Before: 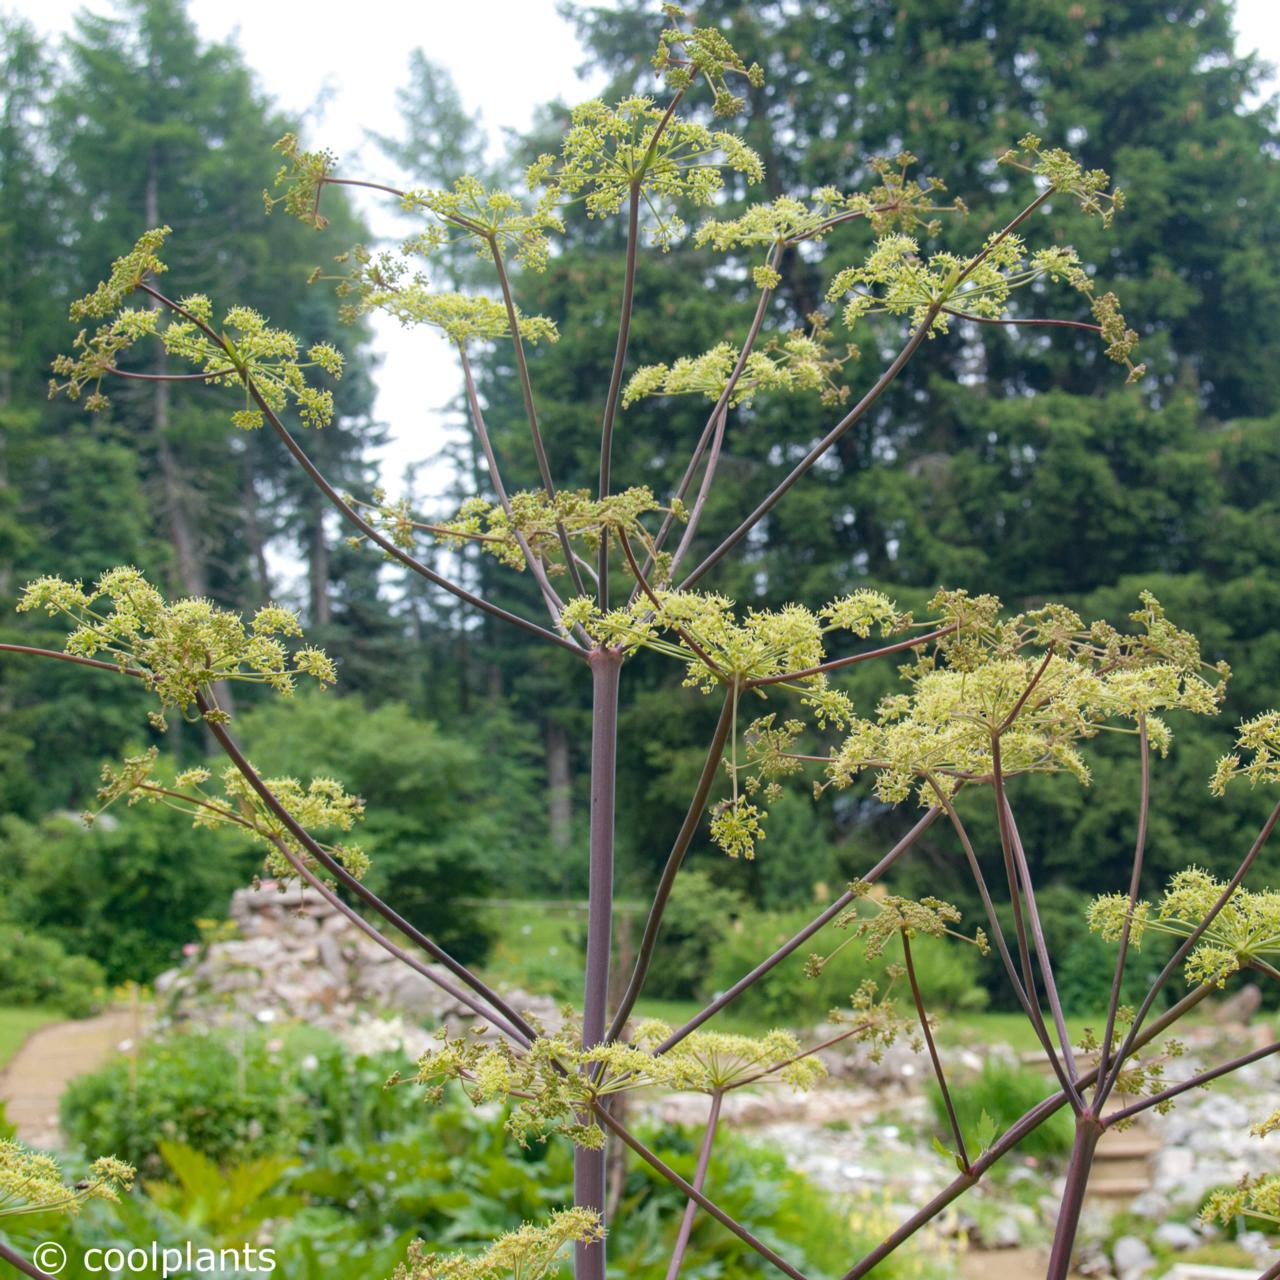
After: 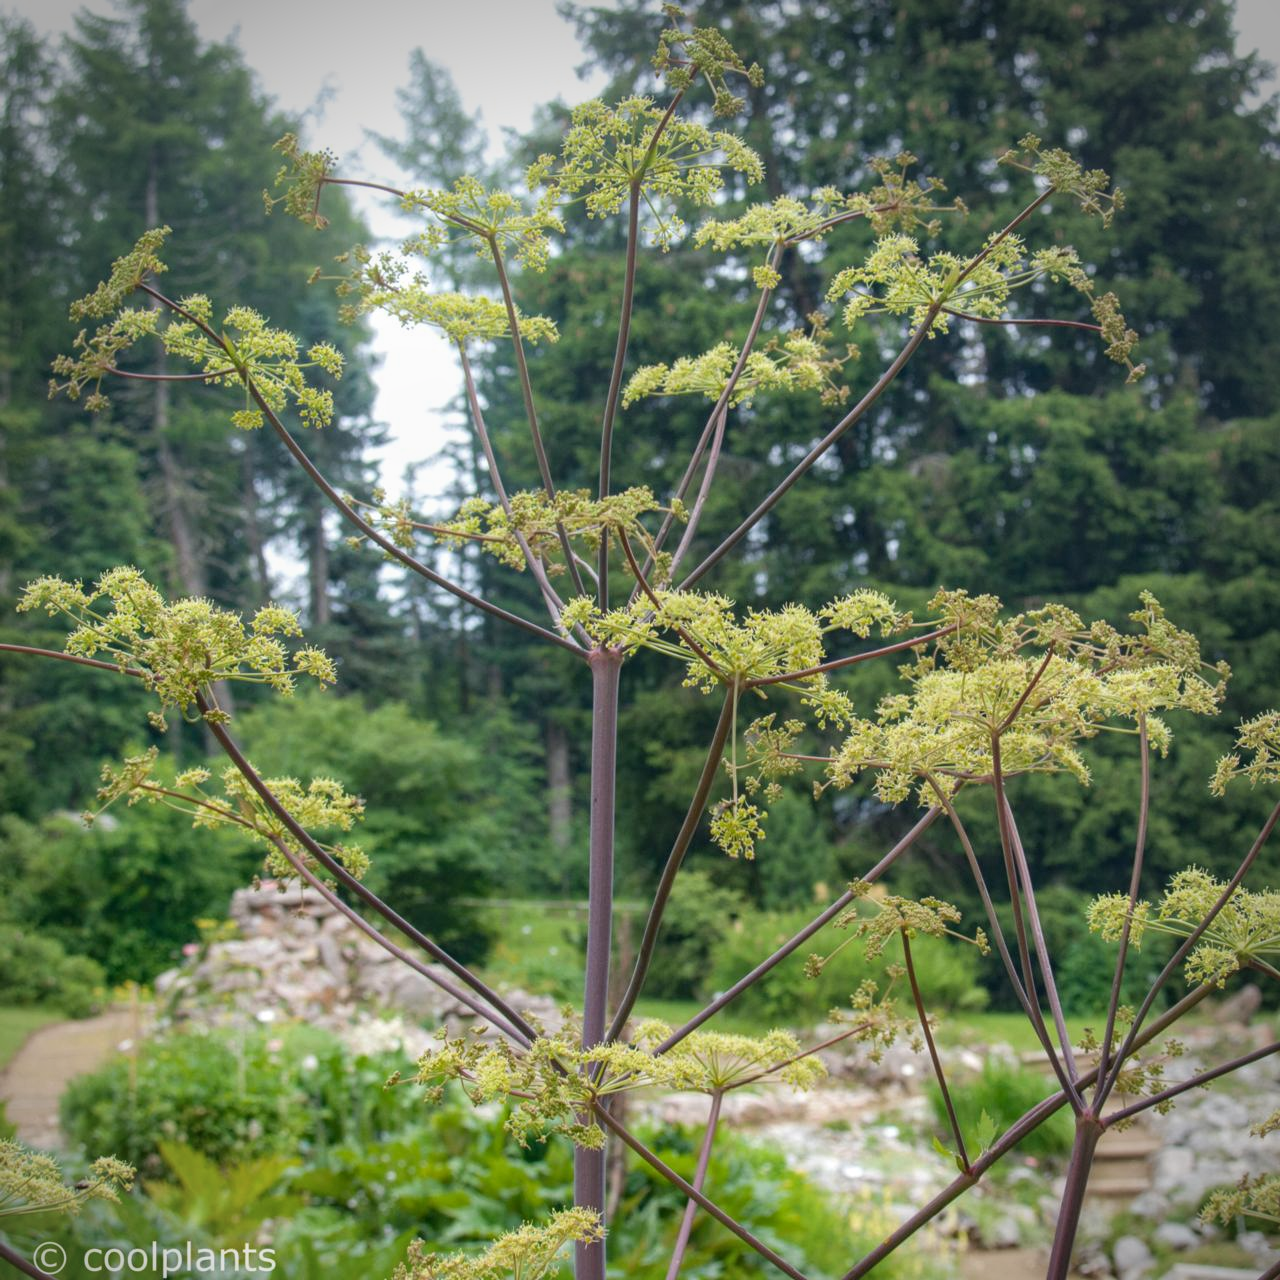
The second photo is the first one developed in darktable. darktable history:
vignetting: brightness -0.58, saturation -0.264, center (-0.034, 0.15)
local contrast: detail 109%
